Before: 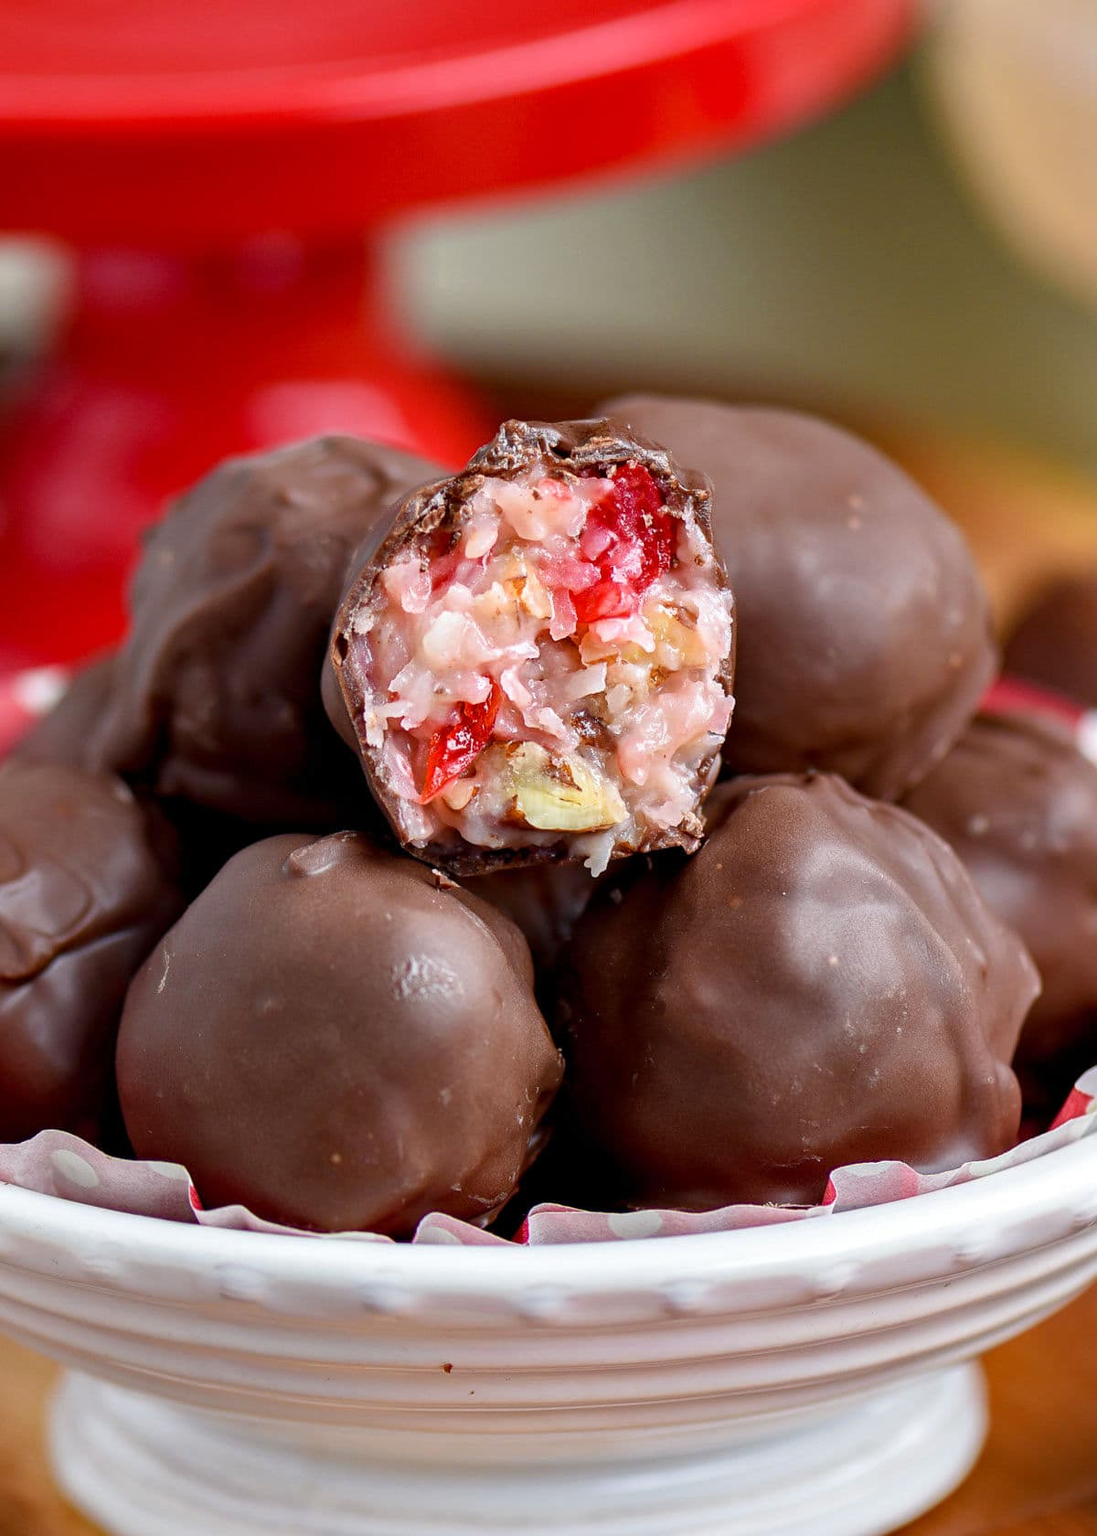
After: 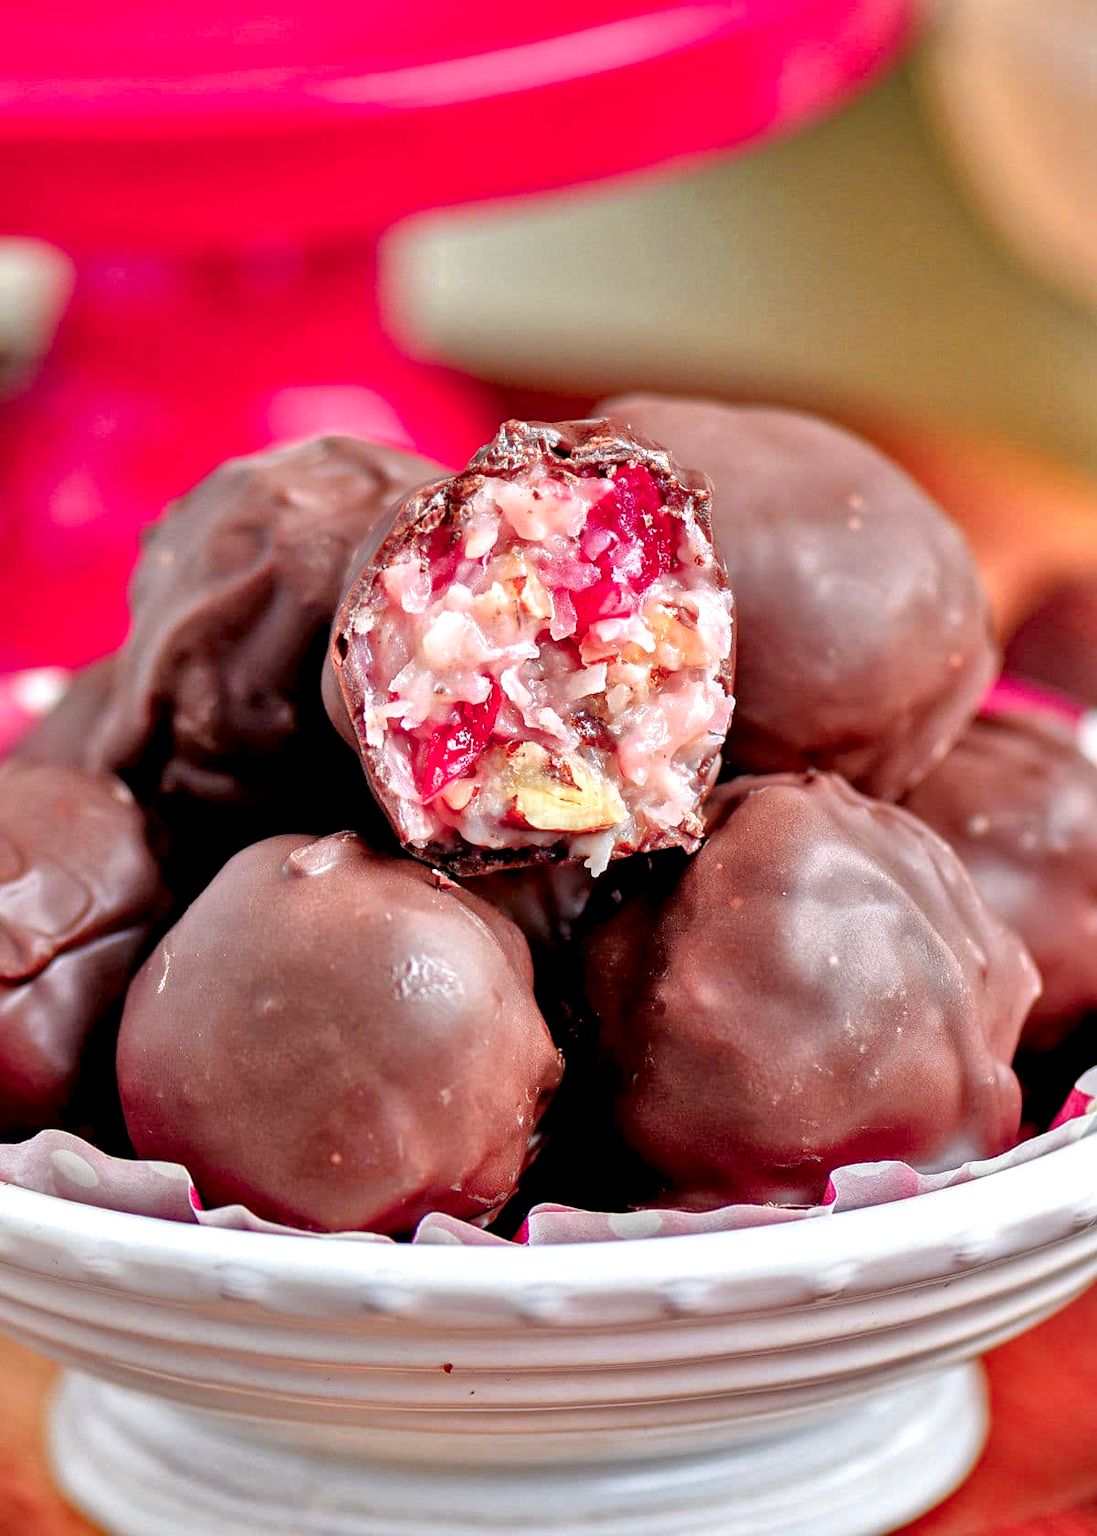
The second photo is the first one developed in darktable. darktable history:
tone equalizer: -7 EV 0.15 EV, -6 EV 0.6 EV, -5 EV 1.15 EV, -4 EV 1.33 EV, -3 EV 1.15 EV, -2 EV 0.6 EV, -1 EV 0.15 EV, mask exposure compensation -0.5 EV
shadows and highlights: soften with gaussian
local contrast: highlights 123%, shadows 126%, detail 140%, midtone range 0.254
color zones: curves: ch1 [(0.263, 0.53) (0.376, 0.287) (0.487, 0.512) (0.748, 0.547) (1, 0.513)]; ch2 [(0.262, 0.45) (0.751, 0.477)], mix 31.98%
